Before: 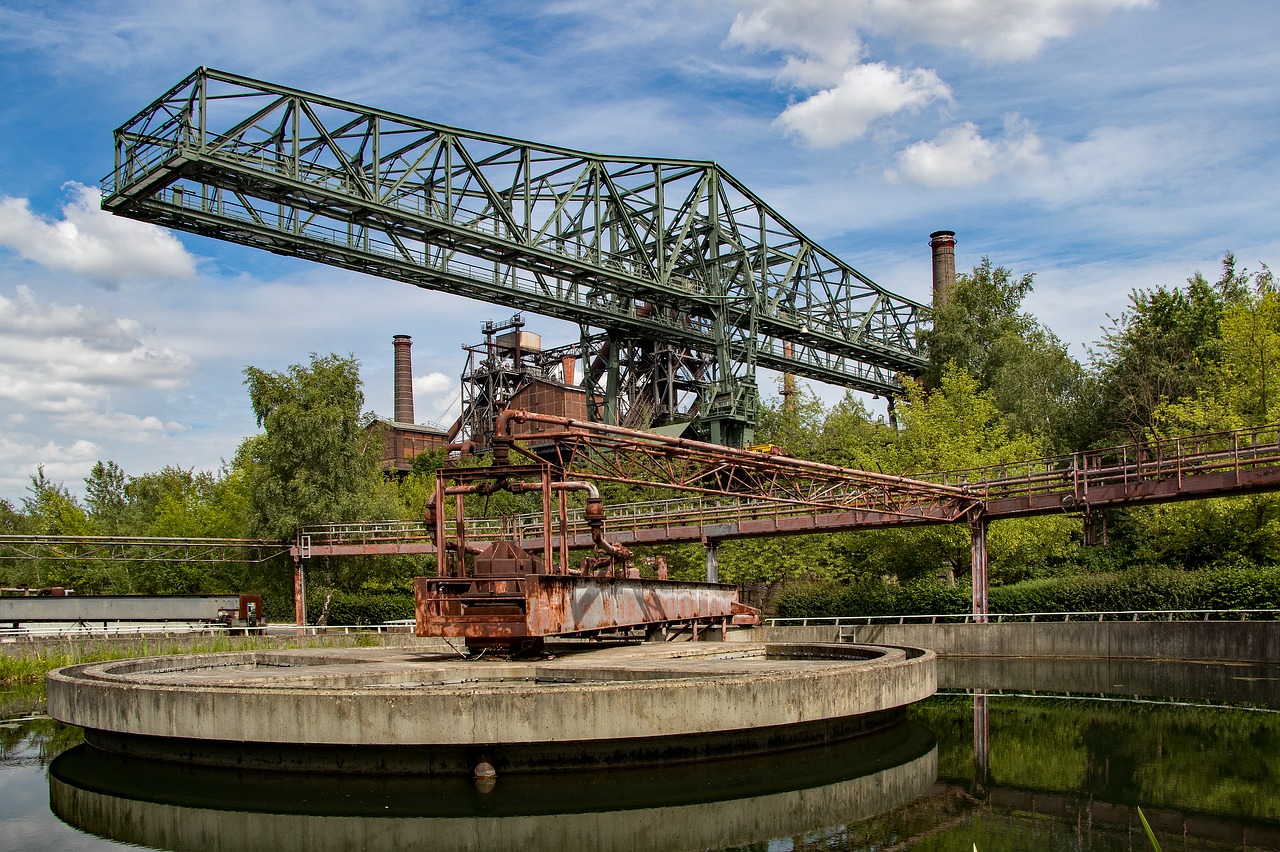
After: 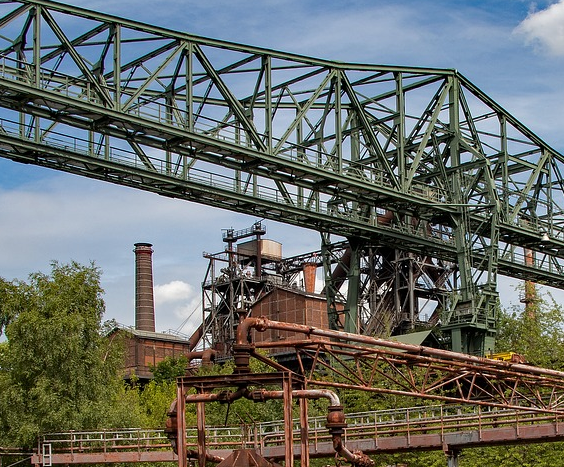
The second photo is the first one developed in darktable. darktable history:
crop: left 20.248%, top 10.86%, right 35.675%, bottom 34.321%
tone curve: curves: ch0 [(0, 0) (0.077, 0.082) (0.765, 0.73) (1, 1)]
rgb levels: preserve colors max RGB
